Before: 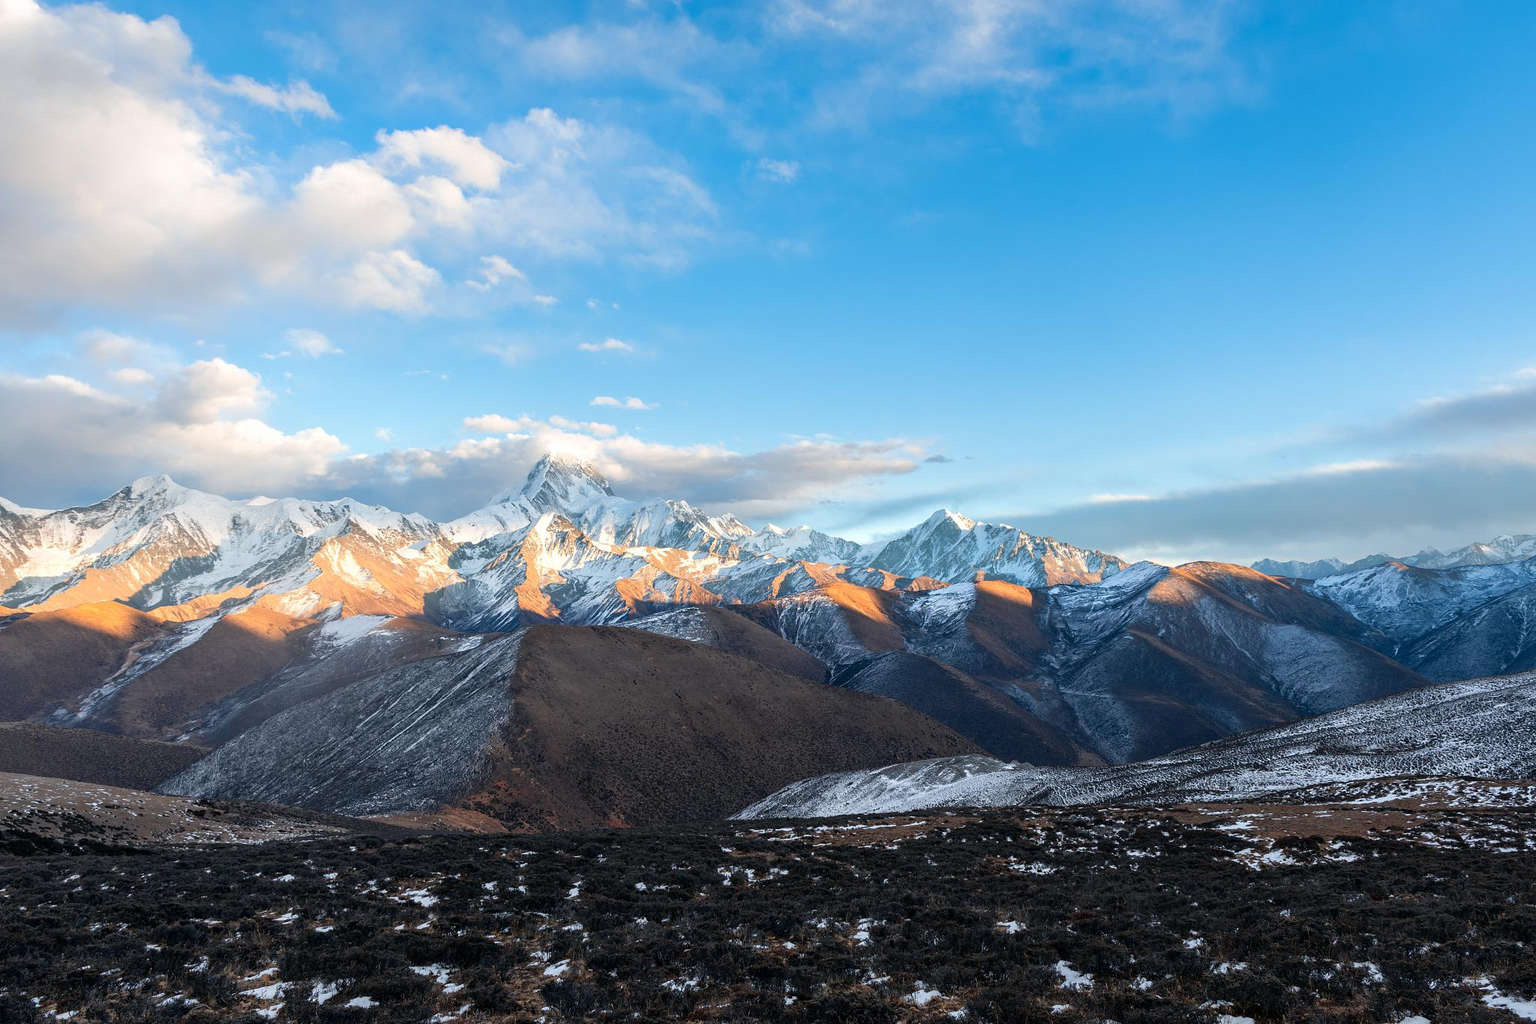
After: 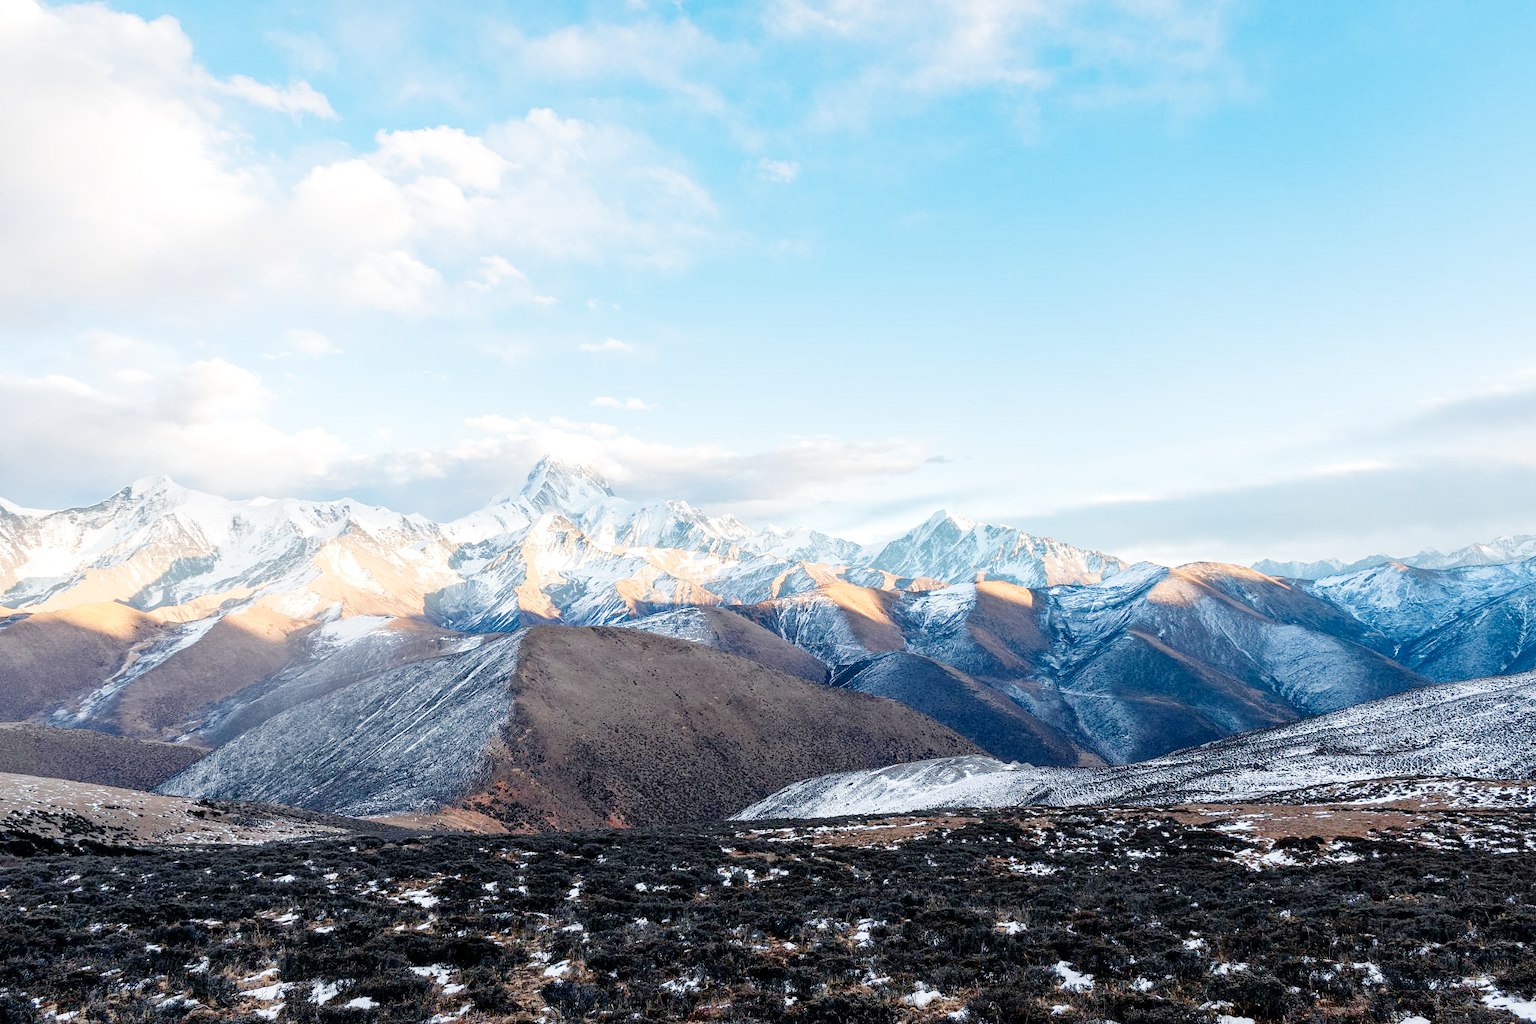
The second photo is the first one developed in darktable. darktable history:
exposure: exposure 2.25 EV, compensate highlight preservation false
filmic rgb: middle gray luminance 30%, black relative exposure -9 EV, white relative exposure 7 EV, threshold 6 EV, target black luminance 0%, hardness 2.94, latitude 2.04%, contrast 0.963, highlights saturation mix 5%, shadows ↔ highlights balance 12.16%, add noise in highlights 0, preserve chrominance no, color science v3 (2019), use custom middle-gray values true, iterations of high-quality reconstruction 0, contrast in highlights soft, enable highlight reconstruction true
color balance: contrast 10%
astrophoto denoise: luma 0%
